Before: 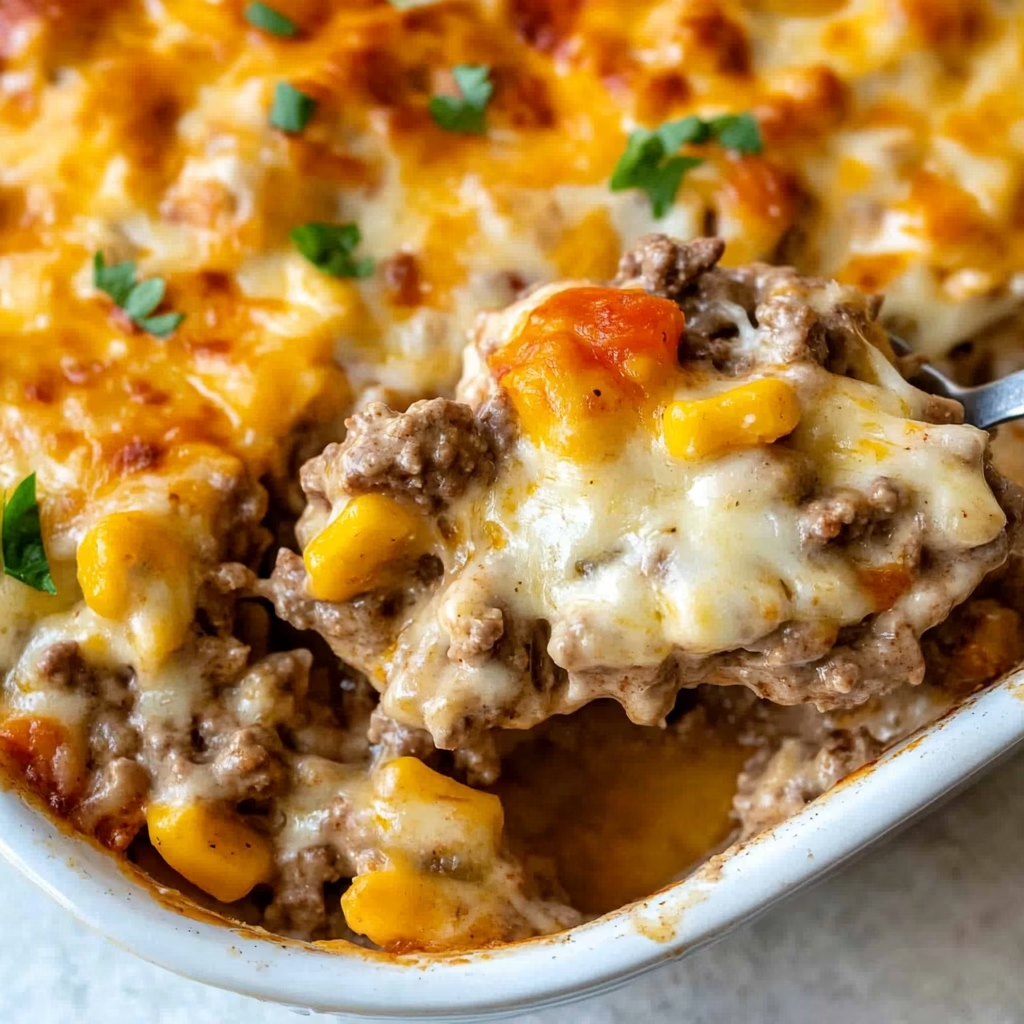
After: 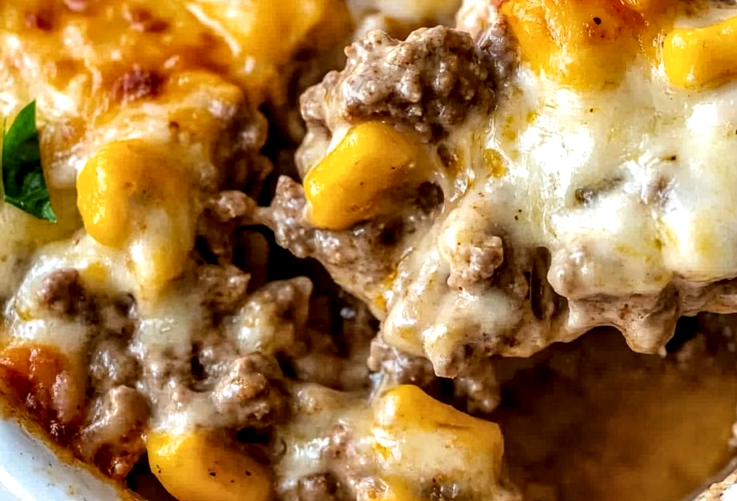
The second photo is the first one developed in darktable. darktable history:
local contrast: detail 150%
crop: top 36.413%, right 28.021%, bottom 14.608%
